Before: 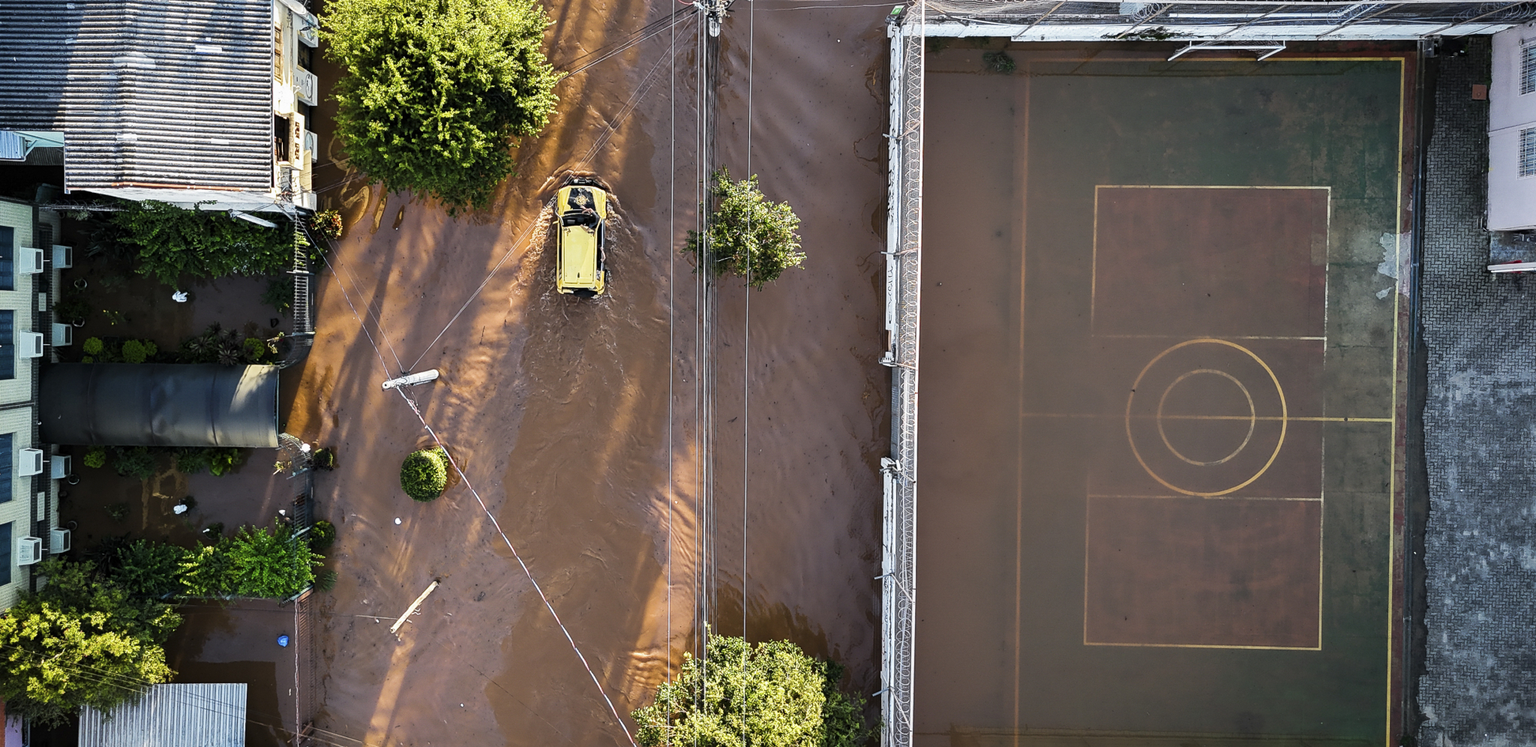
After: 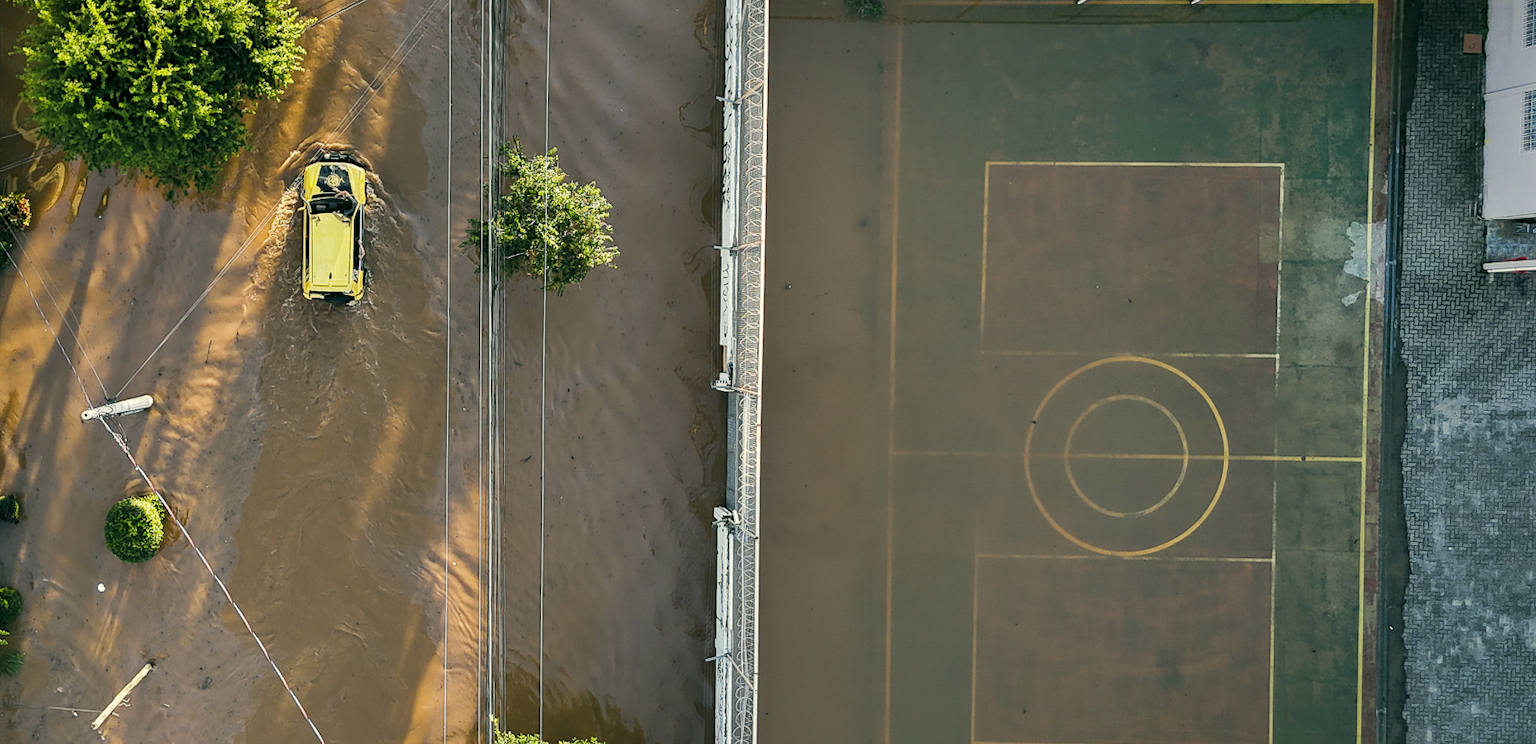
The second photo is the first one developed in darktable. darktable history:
shadows and highlights: on, module defaults
color correction: highlights a* -0.482, highlights b* 9.48, shadows a* -9.48, shadows b* 0.803
levels: levels [0.016, 0.5, 0.996]
fill light: on, module defaults
crop and rotate: left 20.74%, top 7.912%, right 0.375%, bottom 13.378%
